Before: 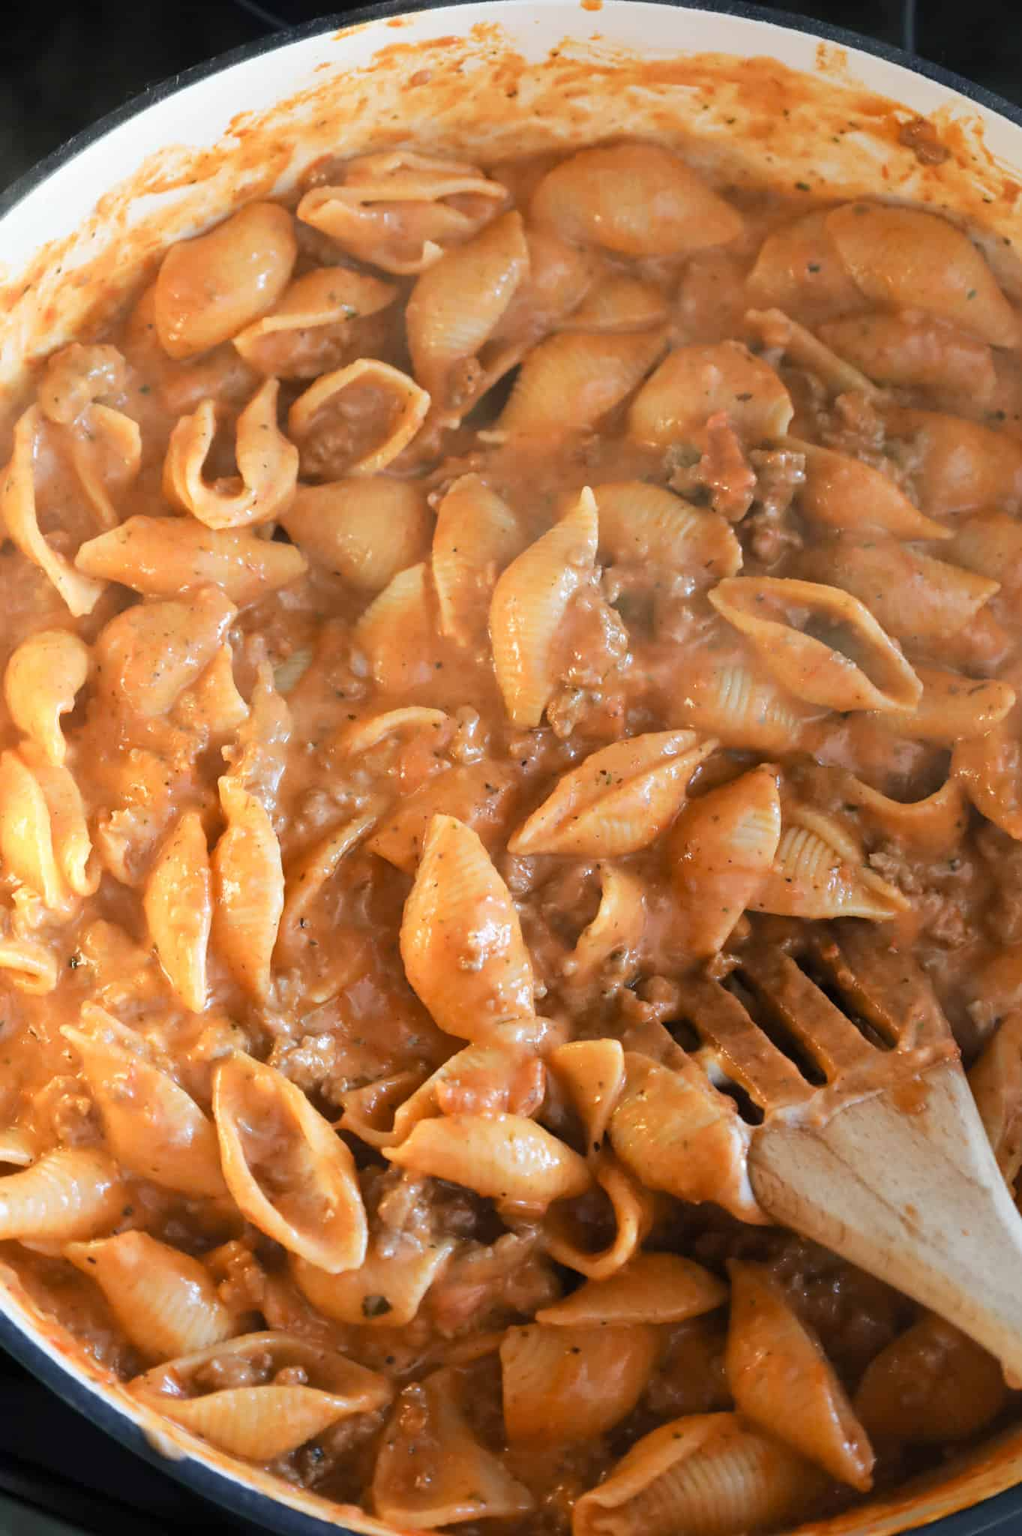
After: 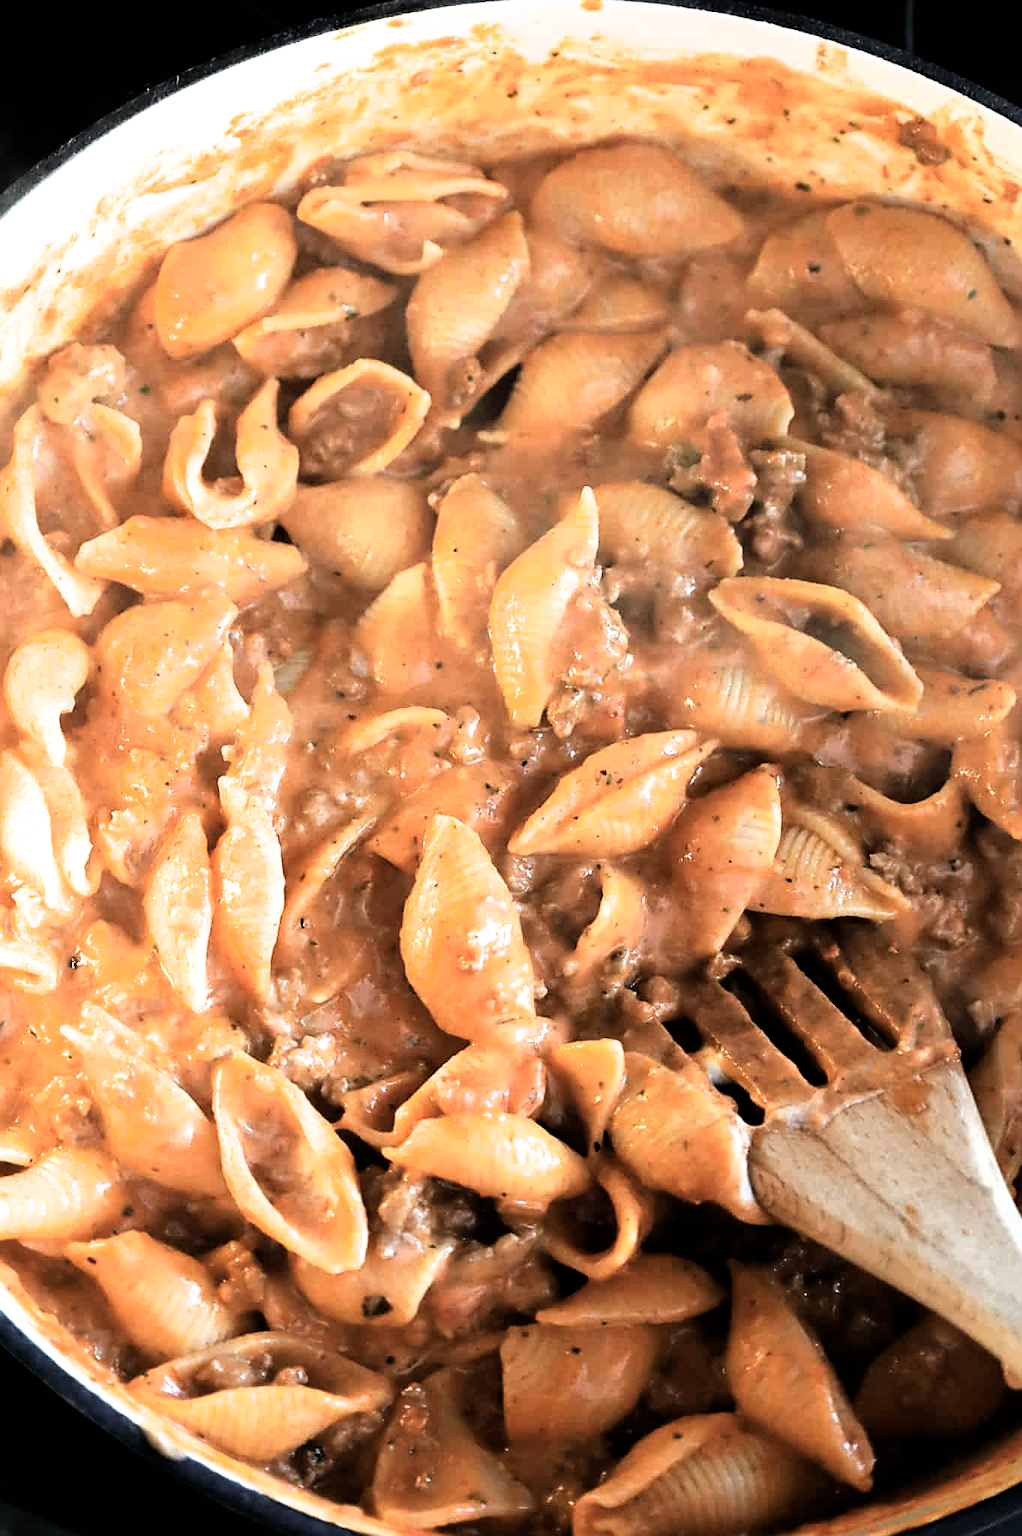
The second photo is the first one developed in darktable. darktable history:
sharpen: on, module defaults
filmic rgb: black relative exposure -8.2 EV, white relative exposure 2.2 EV, threshold 3 EV, hardness 7.11, latitude 85.74%, contrast 1.696, highlights saturation mix -4%, shadows ↔ highlights balance -2.69%, color science v5 (2021), contrast in shadows safe, contrast in highlights safe, enable highlight reconstruction true
